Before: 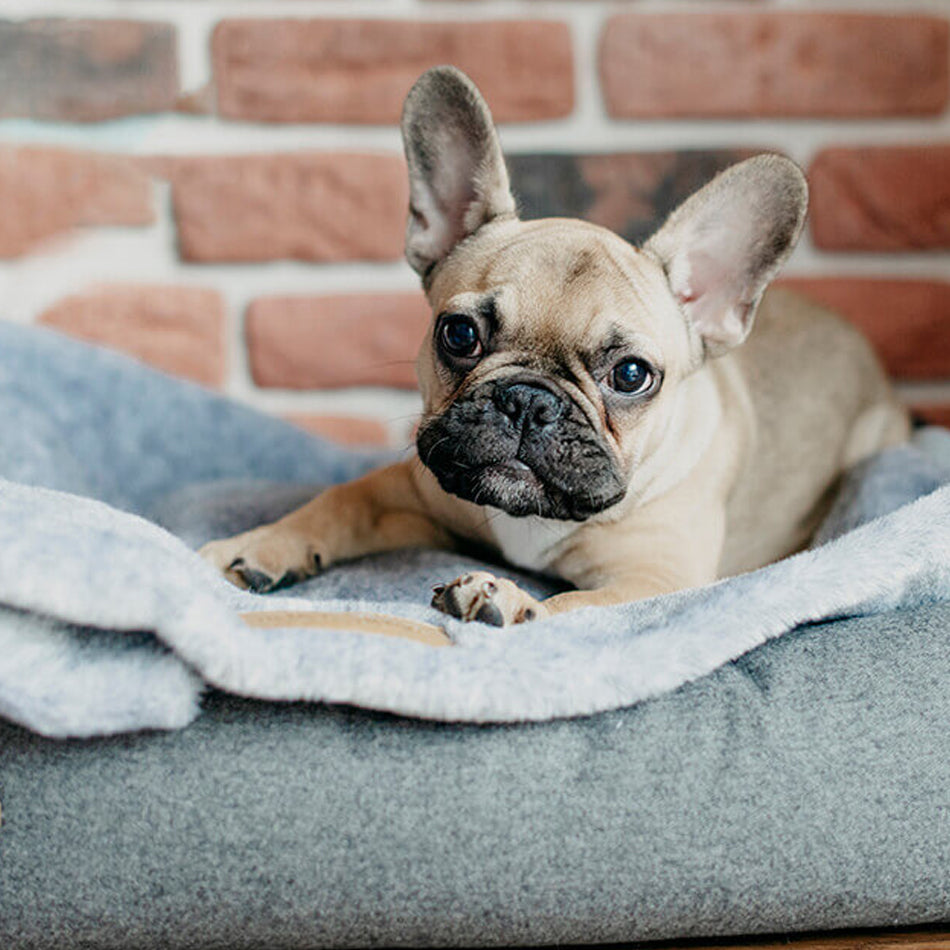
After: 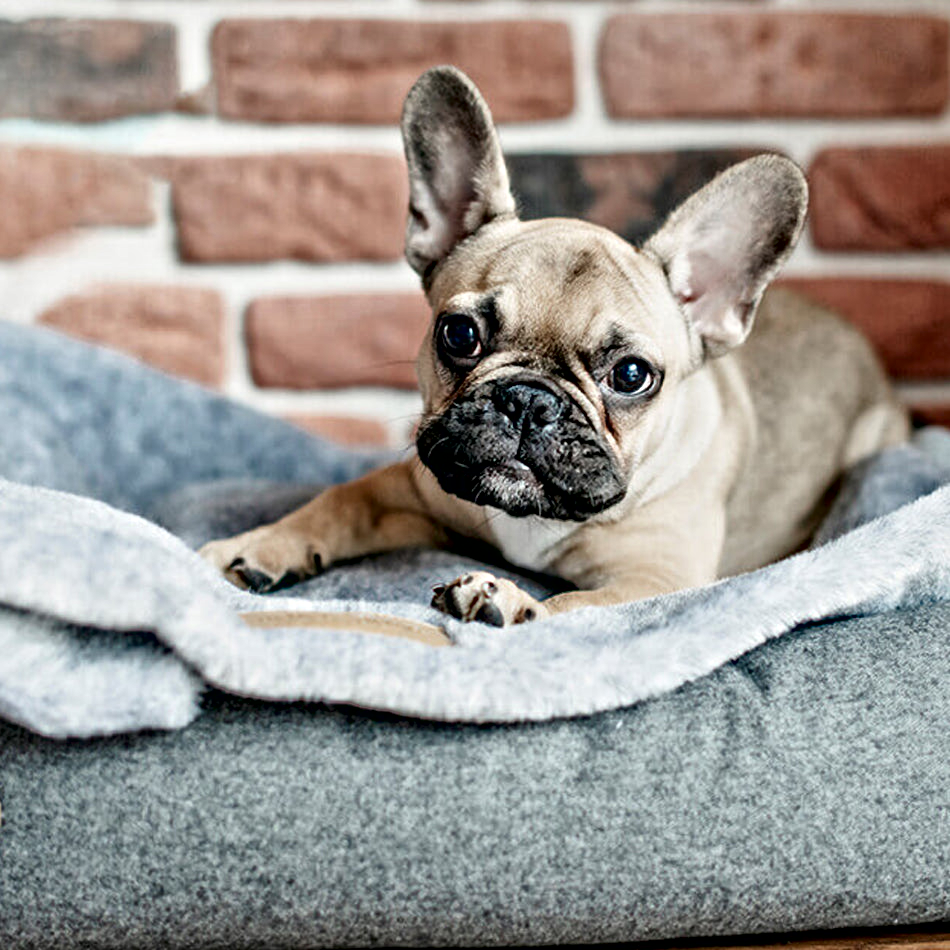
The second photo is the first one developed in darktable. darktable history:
shadows and highlights: shadows -30, highlights 30
exposure: compensate highlight preservation false
local contrast: mode bilateral grid, contrast 20, coarseness 50, detail 141%, midtone range 0.2
contrast equalizer: y [[0.511, 0.558, 0.631, 0.632, 0.559, 0.512], [0.5 ×6], [0.507, 0.559, 0.627, 0.644, 0.647, 0.647], [0 ×6], [0 ×6]]
